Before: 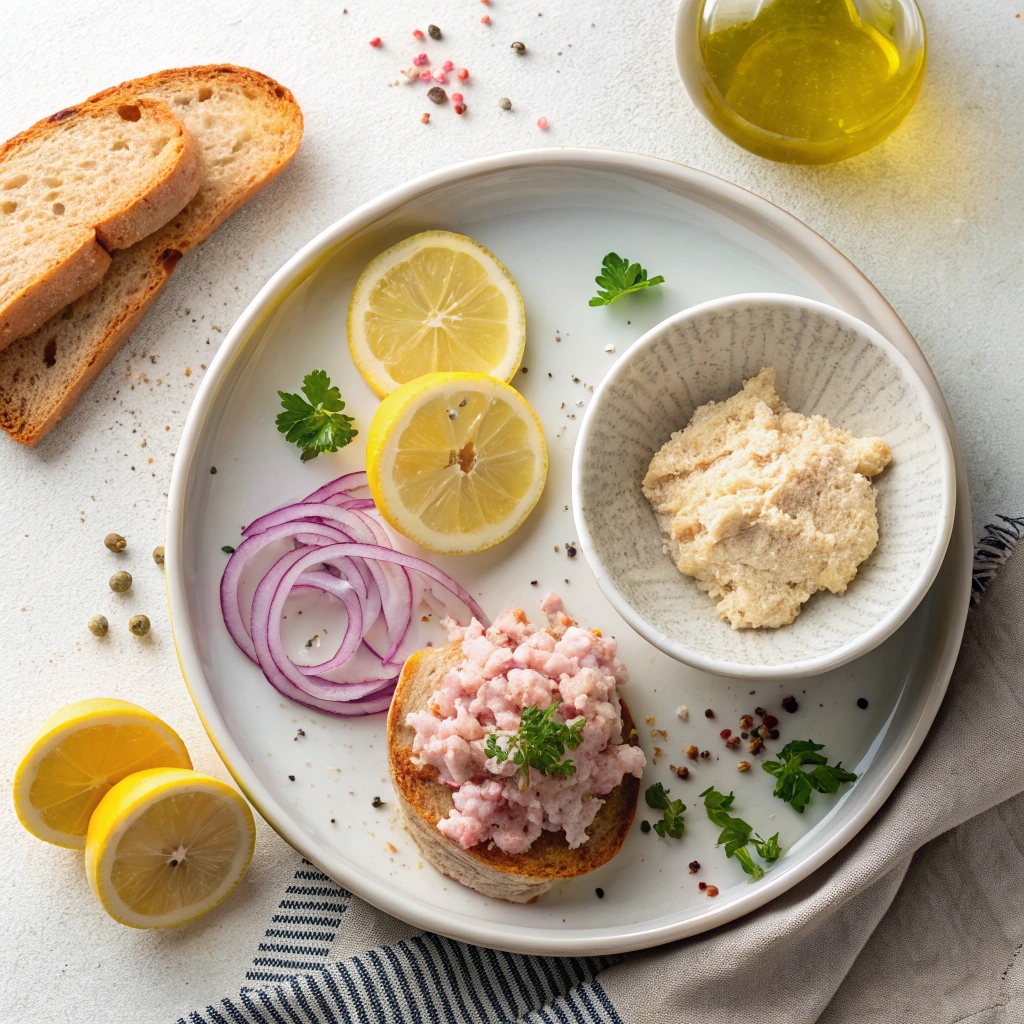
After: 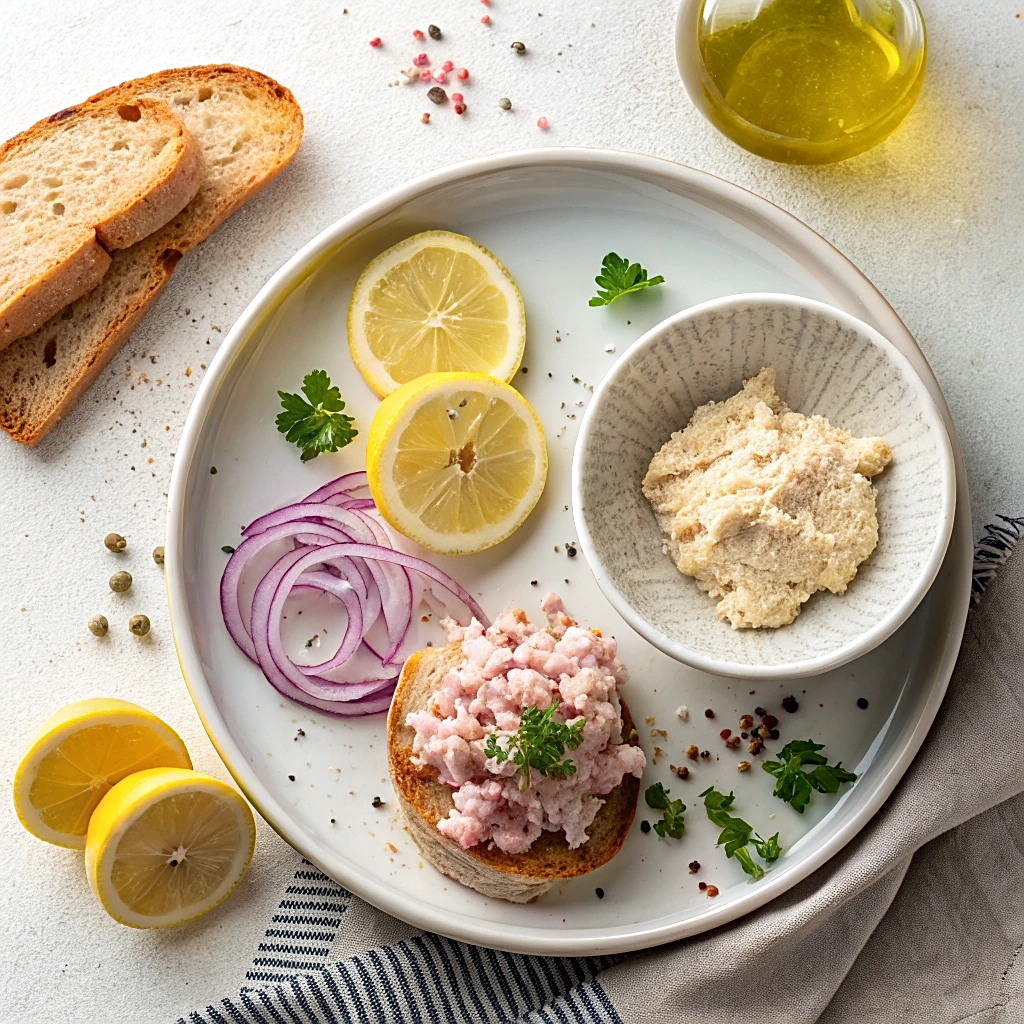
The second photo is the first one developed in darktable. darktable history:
tone equalizer: on, module defaults
local contrast: mode bilateral grid, contrast 20, coarseness 50, detail 120%, midtone range 0.2
sharpen: on, module defaults
